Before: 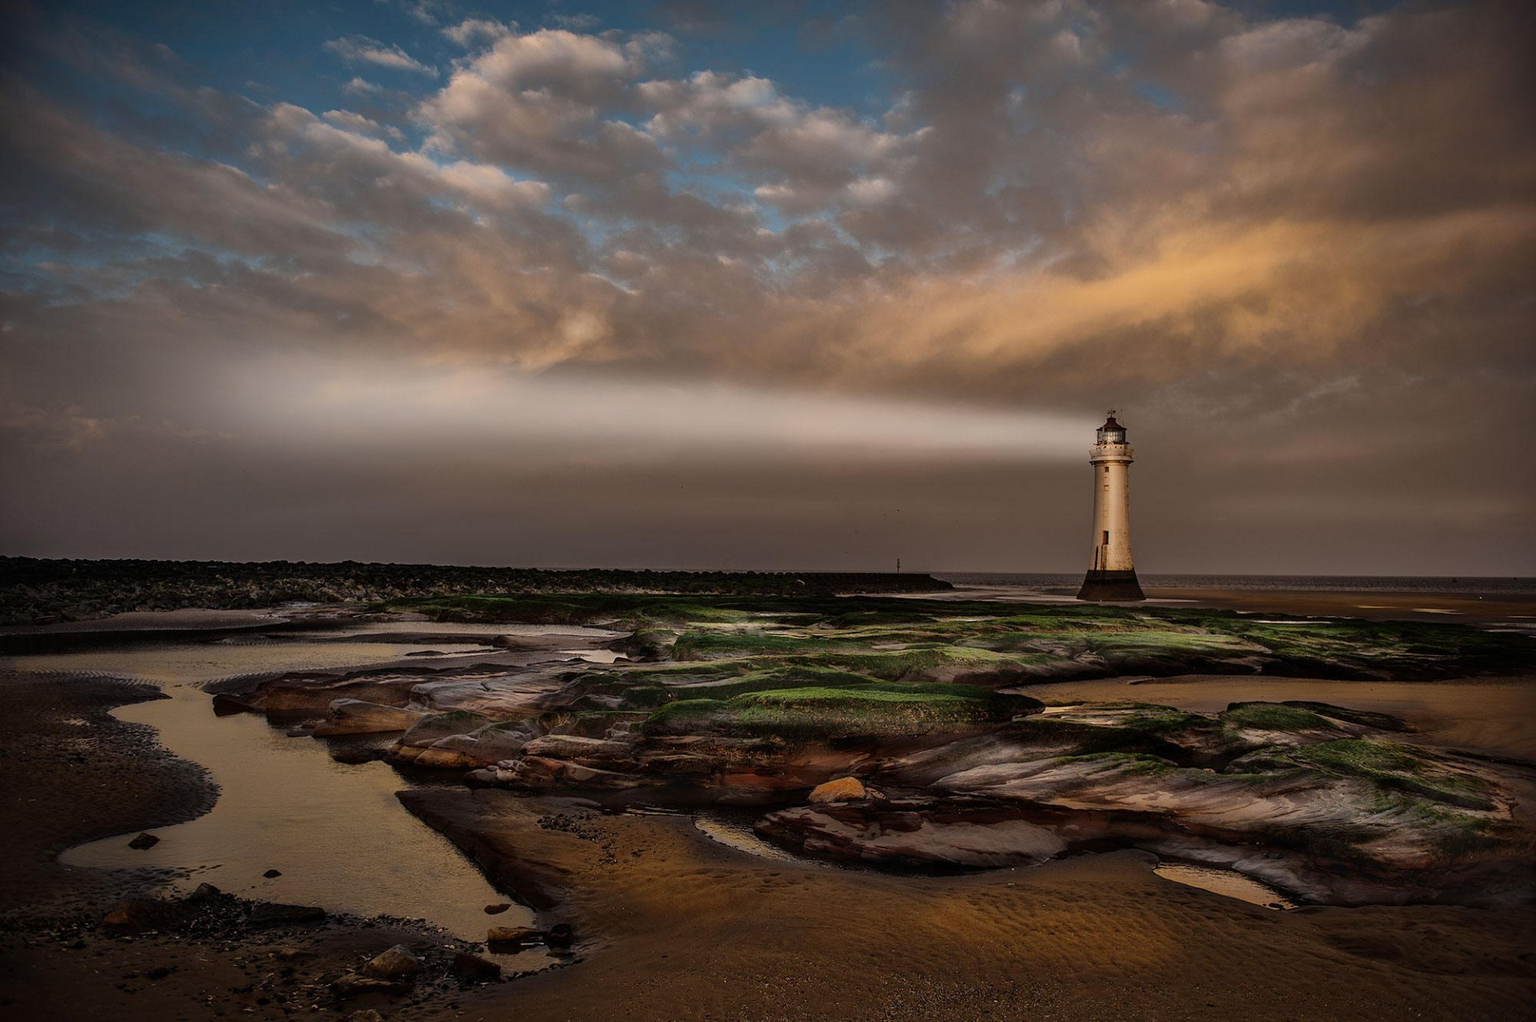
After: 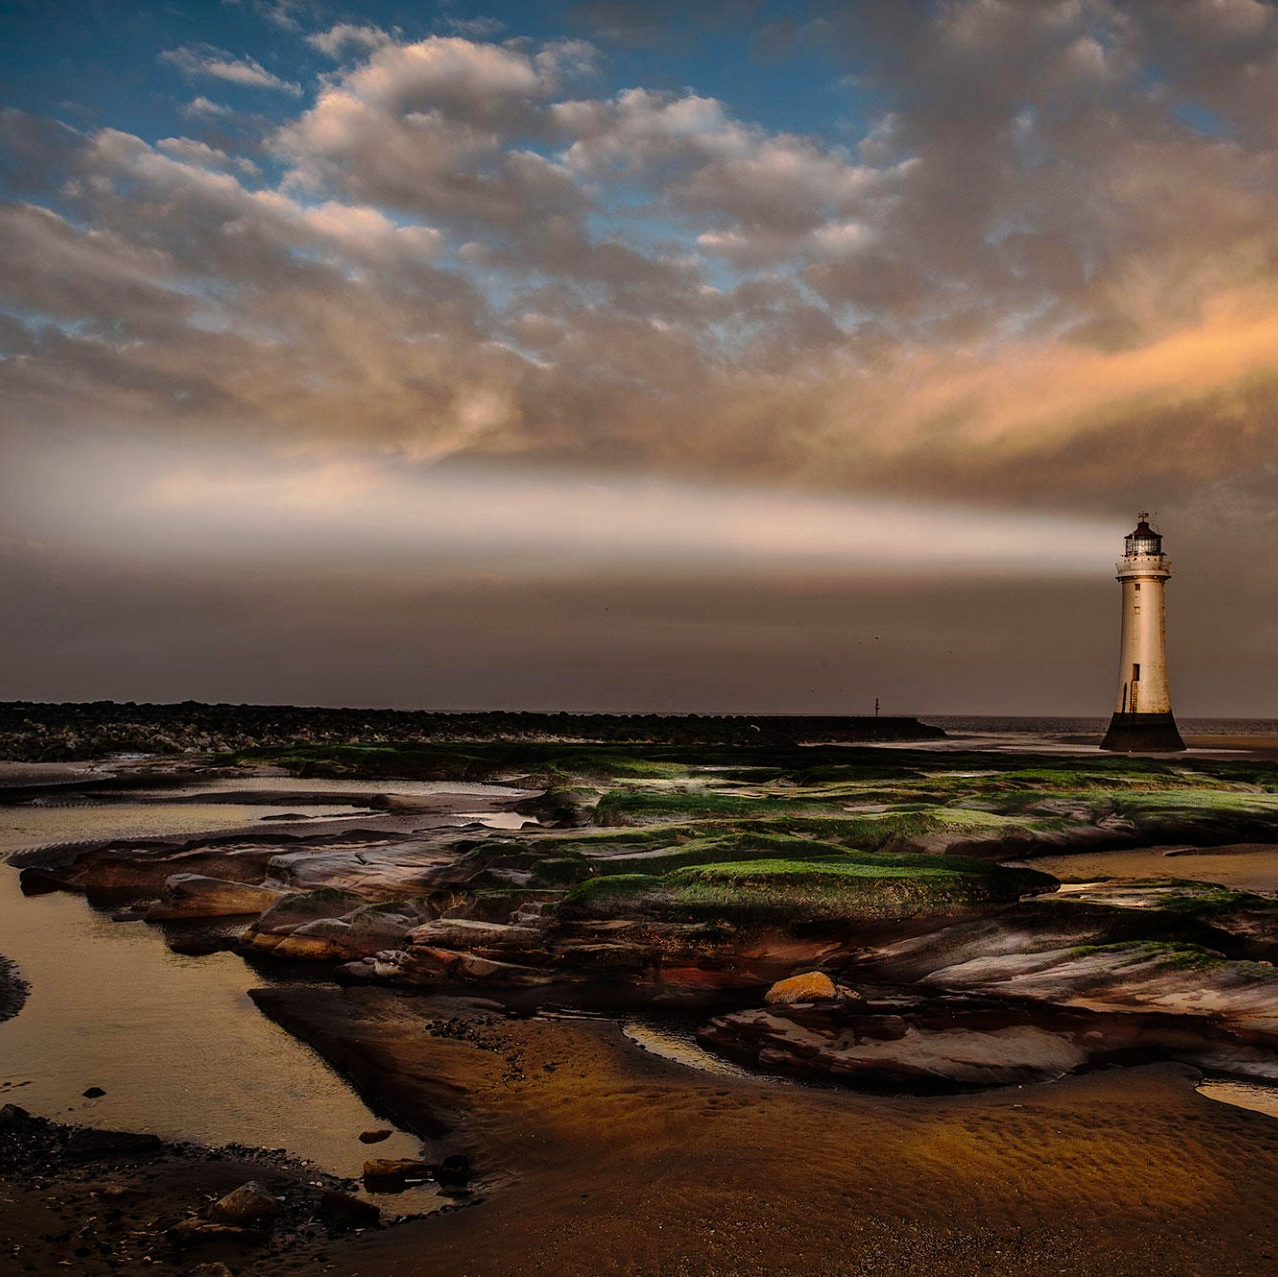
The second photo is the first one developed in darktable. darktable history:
crop and rotate: left 12.858%, right 20.552%
tone curve: curves: ch0 [(0, 0) (0.105, 0.068) (0.195, 0.162) (0.283, 0.283) (0.384, 0.404) (0.485, 0.531) (0.638, 0.681) (0.795, 0.879) (1, 0.977)]; ch1 [(0, 0) (0.161, 0.092) (0.35, 0.33) (0.379, 0.401) (0.456, 0.469) (0.504, 0.498) (0.53, 0.532) (0.58, 0.619) (0.635, 0.671) (1, 1)]; ch2 [(0, 0) (0.371, 0.362) (0.437, 0.437) (0.483, 0.484) (0.53, 0.515) (0.56, 0.58) (0.622, 0.606) (1, 1)], preserve colors none
tone equalizer: edges refinement/feathering 500, mask exposure compensation -1.57 EV, preserve details no
